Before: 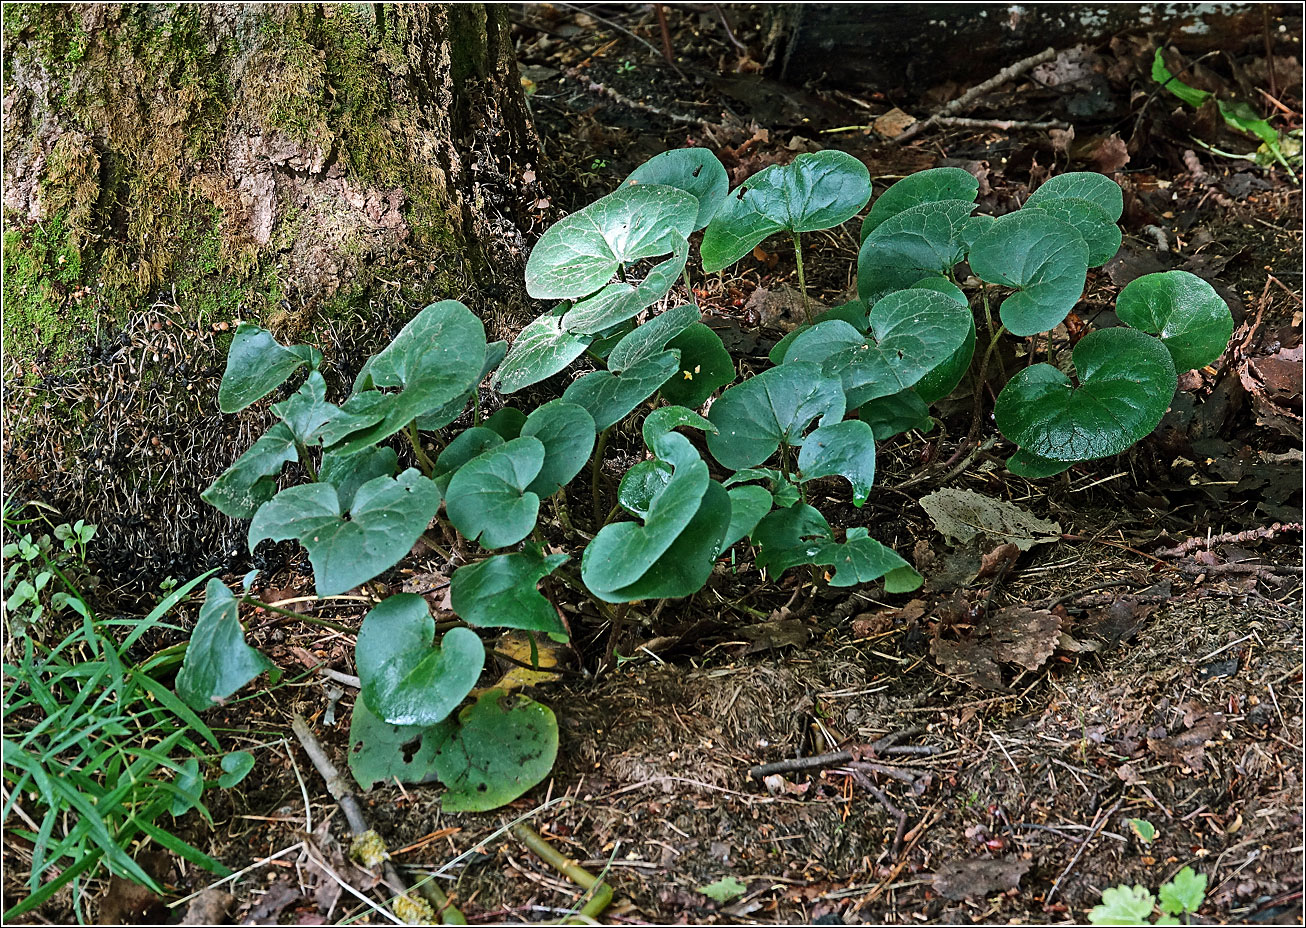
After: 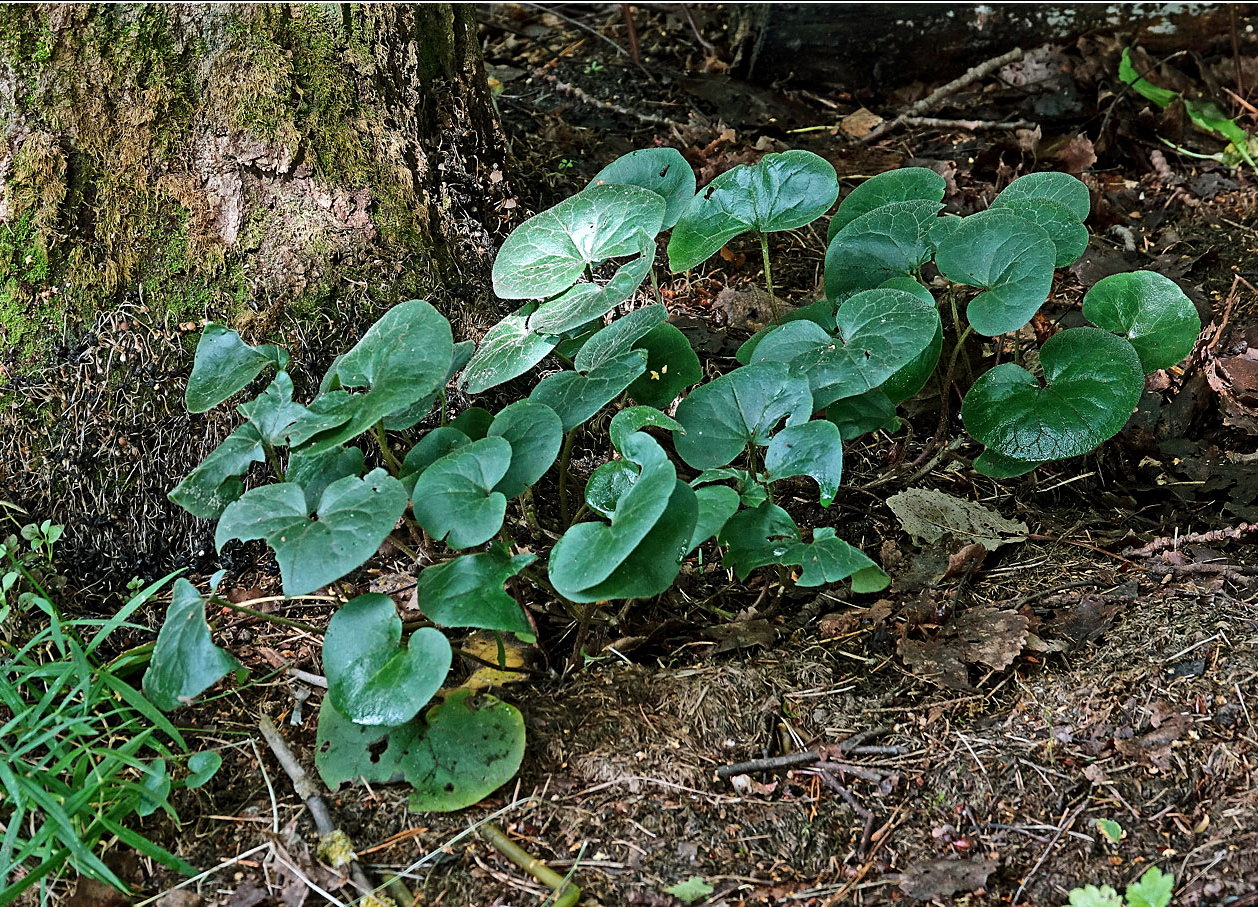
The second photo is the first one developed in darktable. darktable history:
local contrast: mode bilateral grid, contrast 20, coarseness 50, detail 120%, midtone range 0.2
crop and rotate: left 2.536%, right 1.107%, bottom 2.246%
white balance: red 0.978, blue 0.999
